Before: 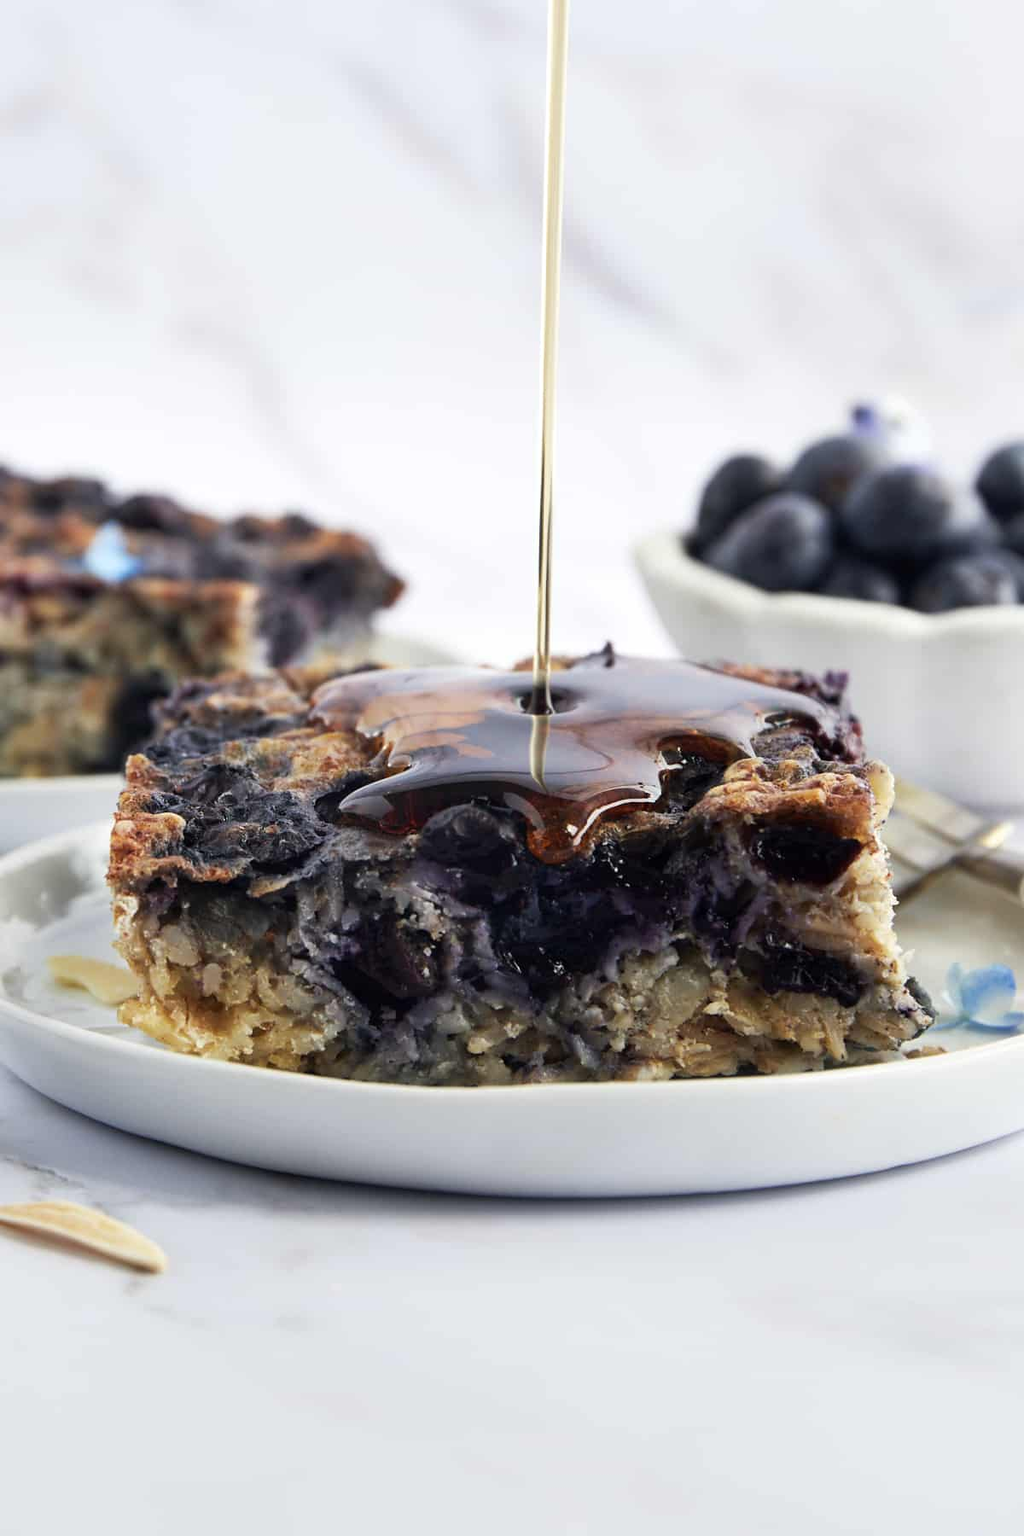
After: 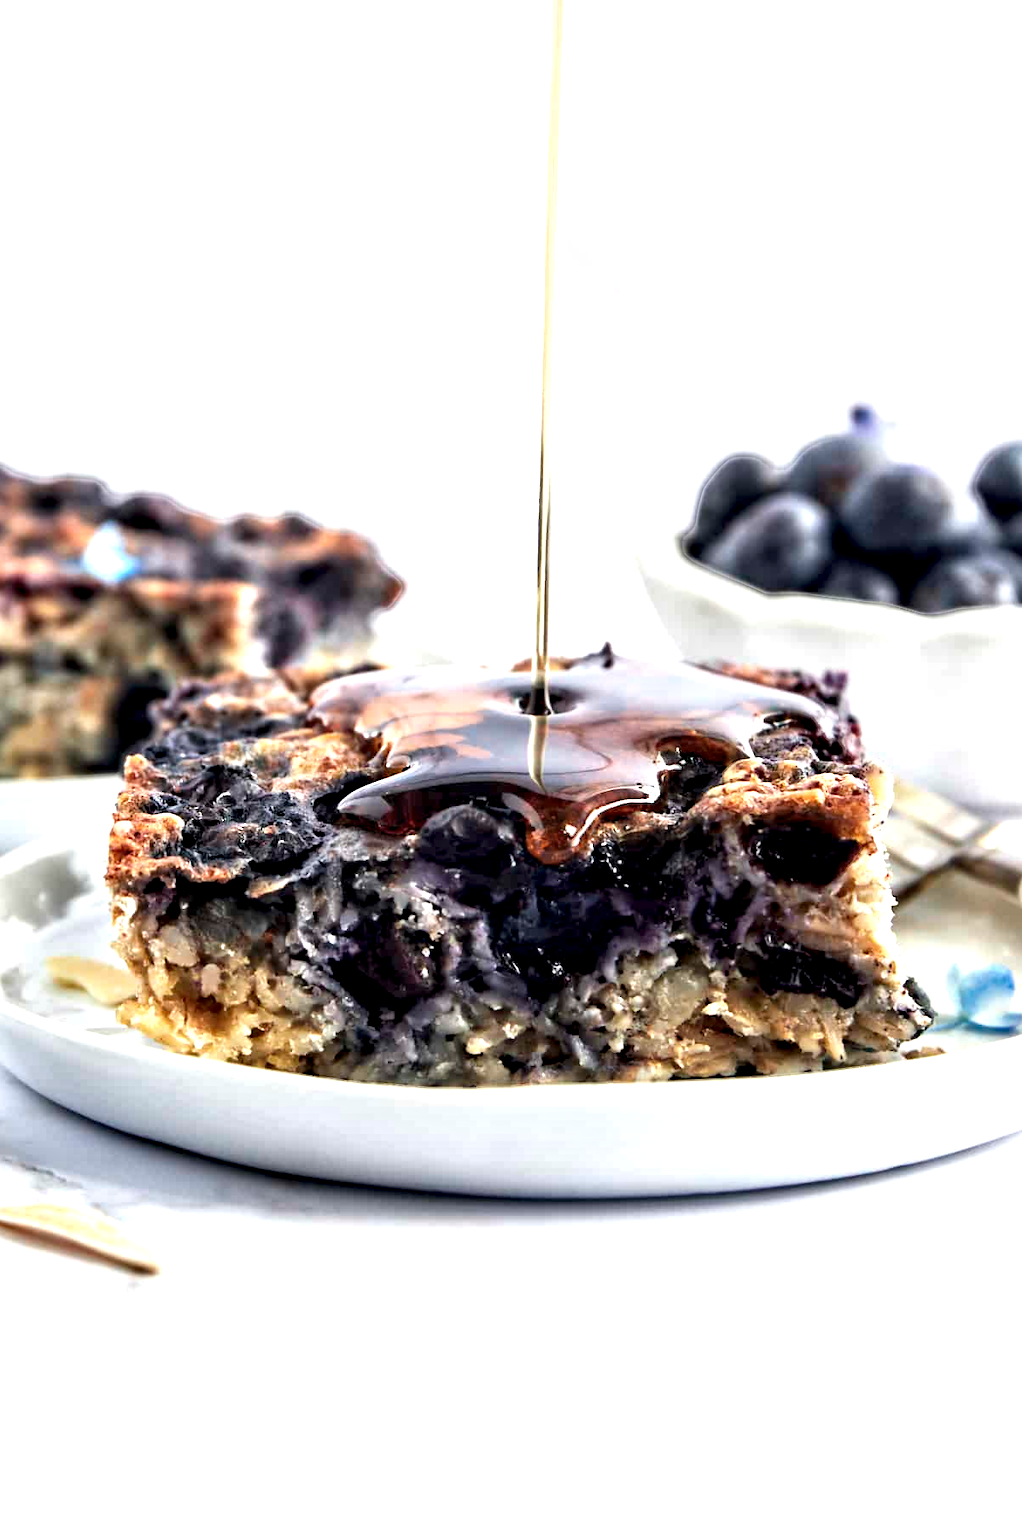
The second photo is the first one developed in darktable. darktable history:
contrast equalizer: y [[0.511, 0.558, 0.631, 0.632, 0.559, 0.512], [0.5 ×6], [0.507, 0.559, 0.627, 0.644, 0.647, 0.647], [0 ×6], [0 ×6]]
crop: left 0.173%
exposure: black level correction 0, exposure 0.693 EV, compensate highlight preservation false
